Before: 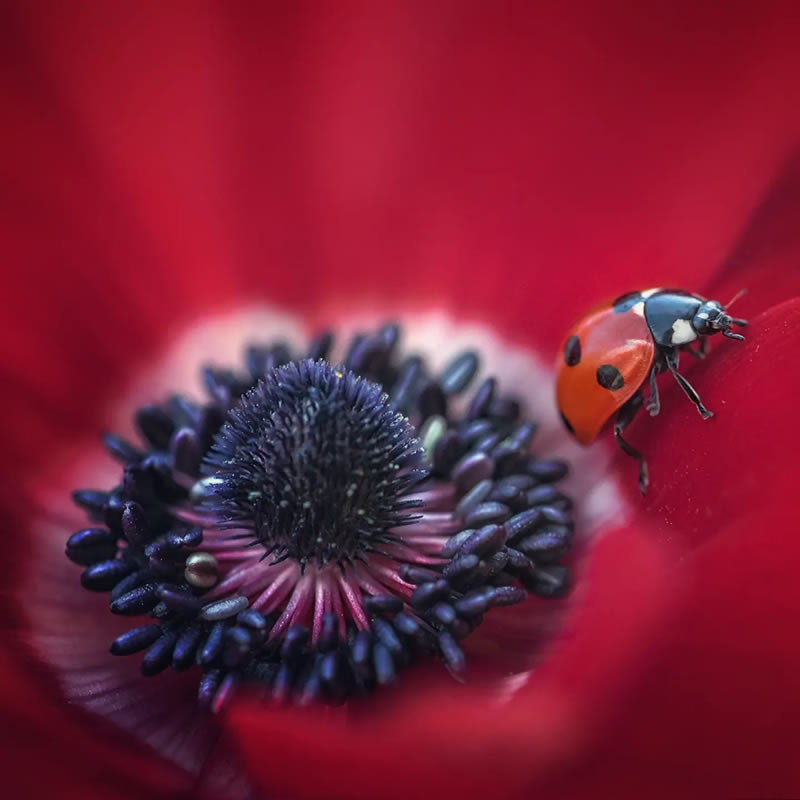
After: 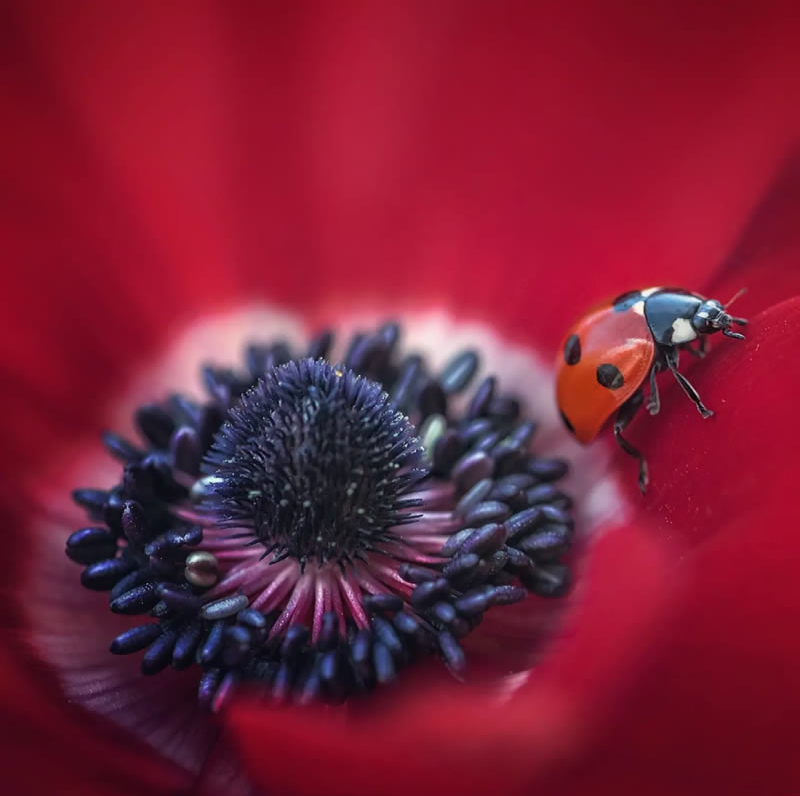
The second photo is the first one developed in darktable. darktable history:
crop: top 0.235%, bottom 0.15%
